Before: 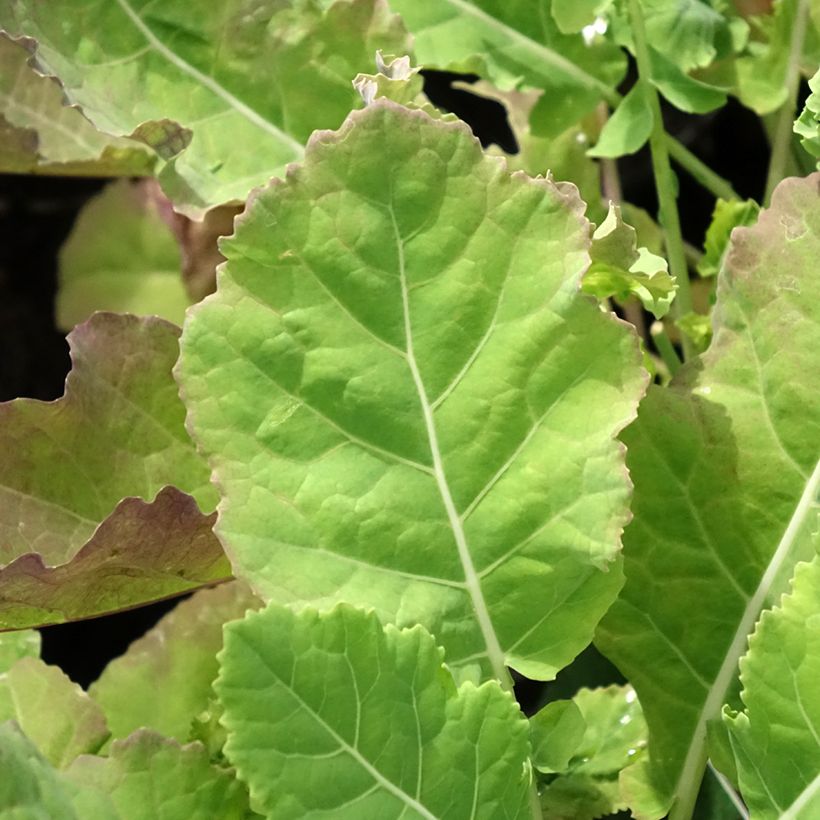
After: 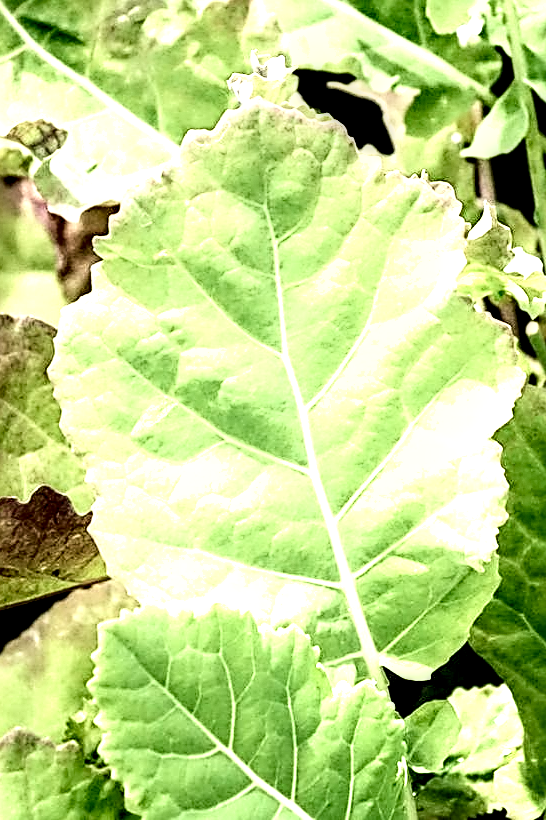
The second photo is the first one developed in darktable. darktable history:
contrast brightness saturation: saturation -0.048
exposure: exposure 0.94 EV, compensate exposure bias true, compensate highlight preservation false
tone equalizer: on, module defaults
sharpen: radius 2.531, amount 0.618
shadows and highlights: shadows -61.55, white point adjustment -5.4, highlights 60.77
local contrast: shadows 169%, detail 224%
crop and rotate: left 15.301%, right 18.024%
